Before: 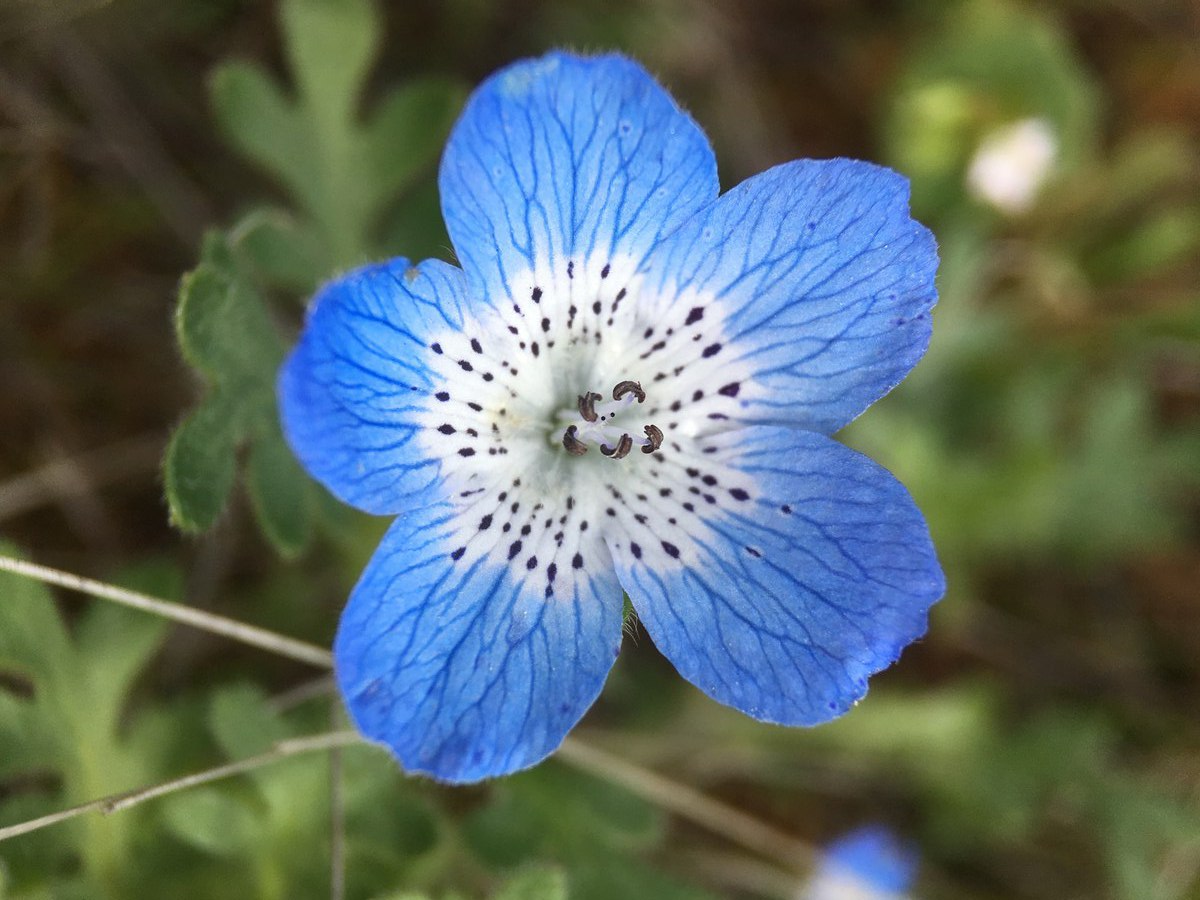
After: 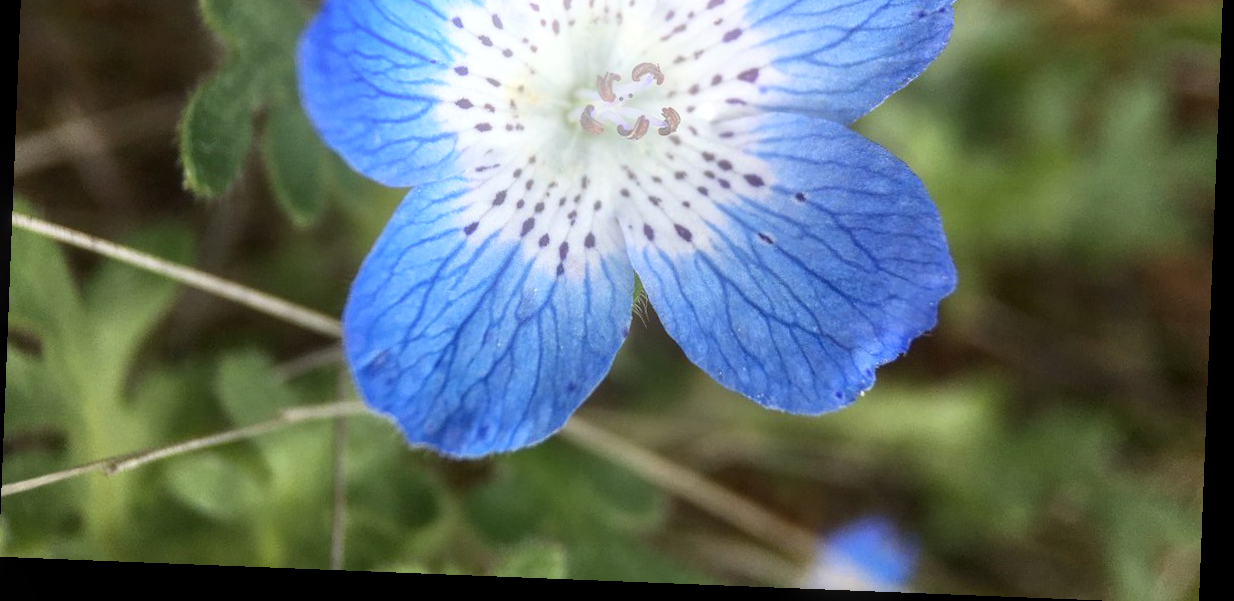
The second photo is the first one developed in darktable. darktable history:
rotate and perspective: rotation 2.27°, automatic cropping off
local contrast: on, module defaults
crop and rotate: top 36.435%
bloom: threshold 82.5%, strength 16.25%
